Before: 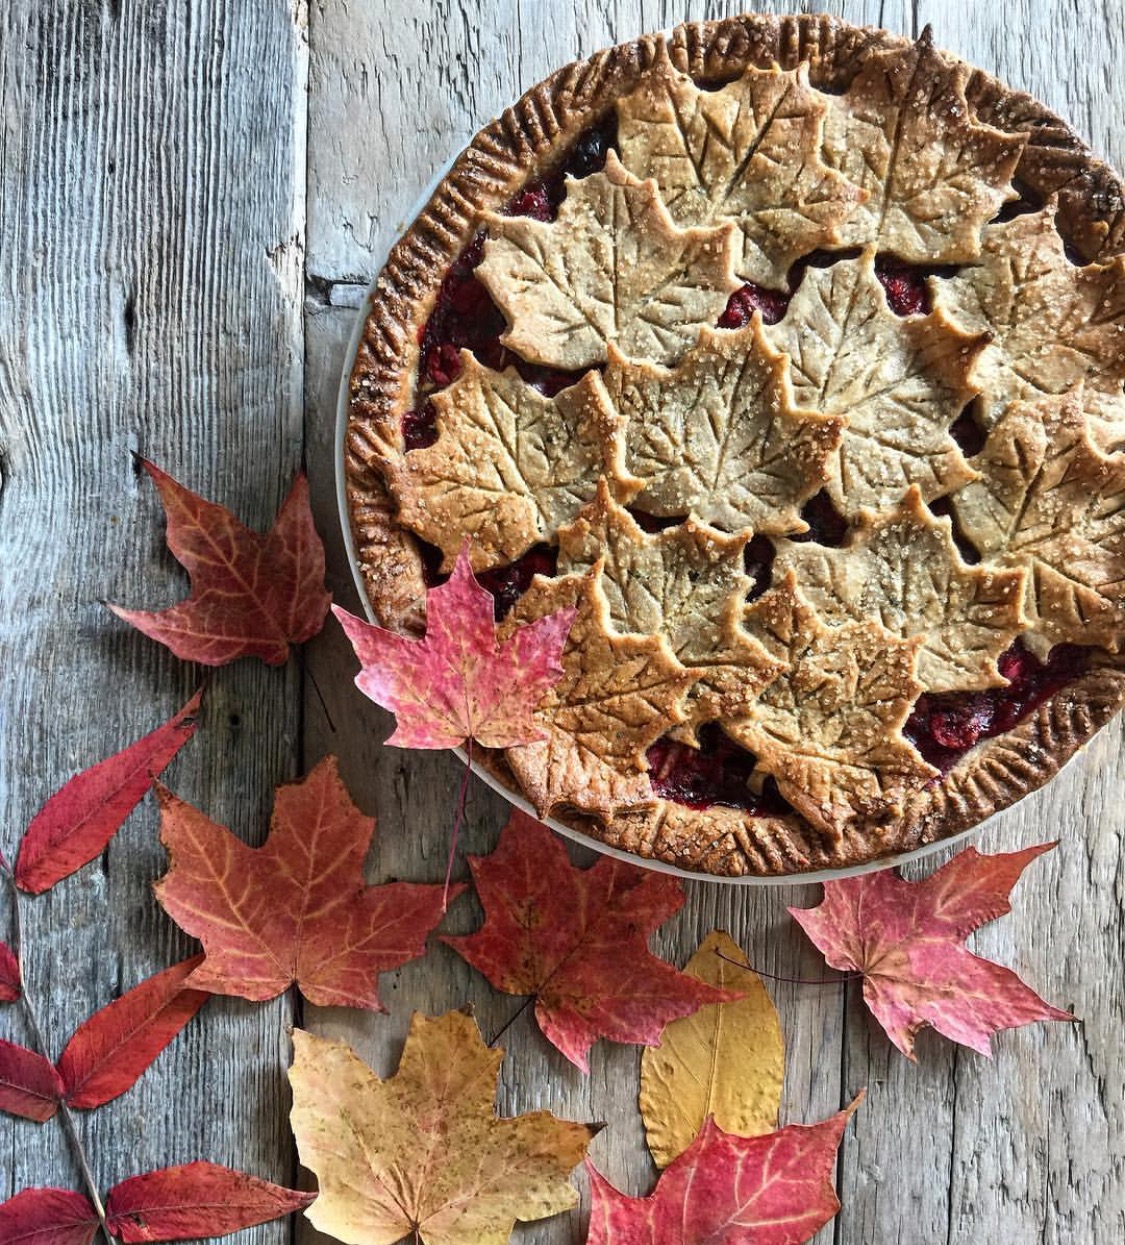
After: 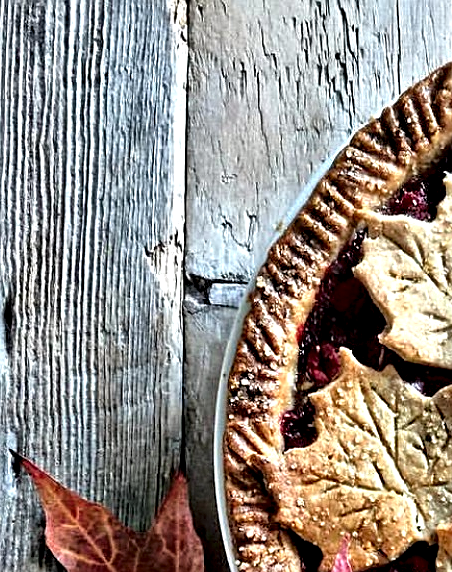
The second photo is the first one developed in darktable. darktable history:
crop and rotate: left 10.795%, top 0.09%, right 49.006%, bottom 53.924%
exposure: exposure -0.061 EV, compensate exposure bias true, compensate highlight preservation false
contrast equalizer: y [[0.6 ×6], [0.55 ×6], [0 ×6], [0 ×6], [0 ×6]]
tone equalizer: -8 EV 0.028 EV, -7 EV -0.005 EV, -6 EV 0.019 EV, -5 EV 0.054 EV, -4 EV 0.308 EV, -3 EV 0.618 EV, -2 EV 0.588 EV, -1 EV 0.198 EV, +0 EV 0.025 EV
sharpen: on, module defaults
